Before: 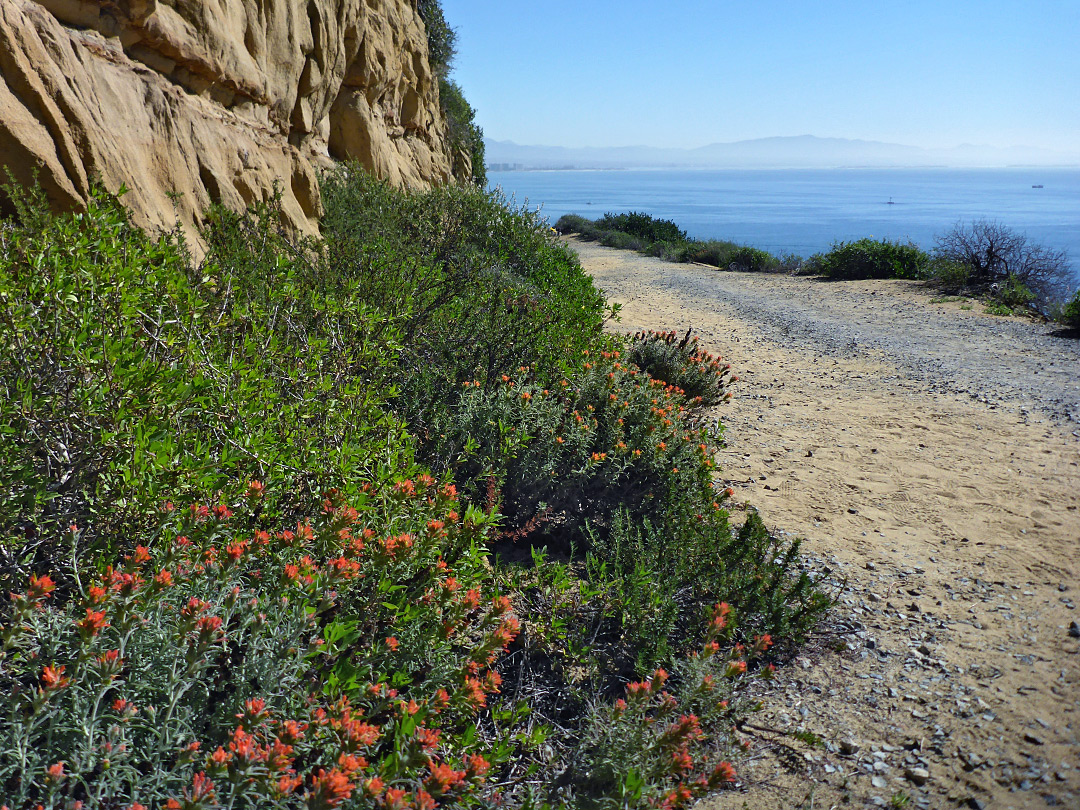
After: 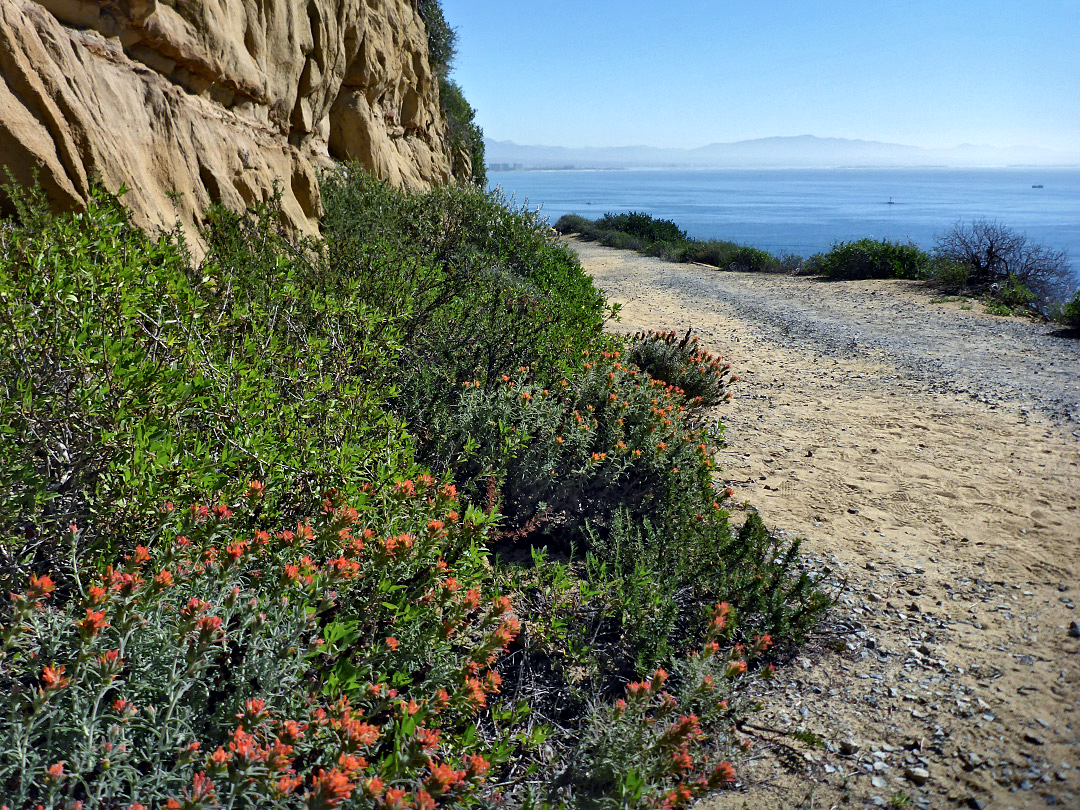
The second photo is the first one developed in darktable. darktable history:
local contrast: mode bilateral grid, contrast 20, coarseness 50, detail 159%, midtone range 0.2
